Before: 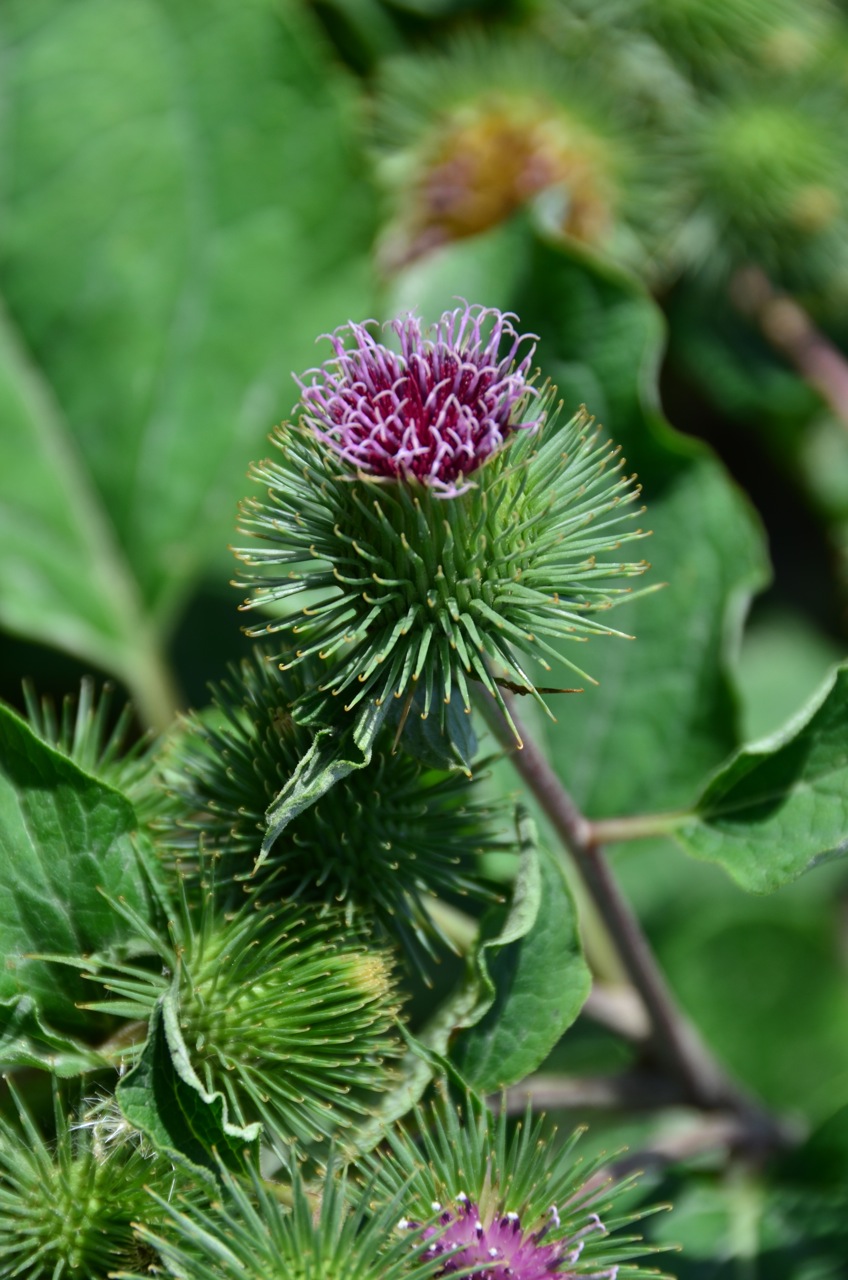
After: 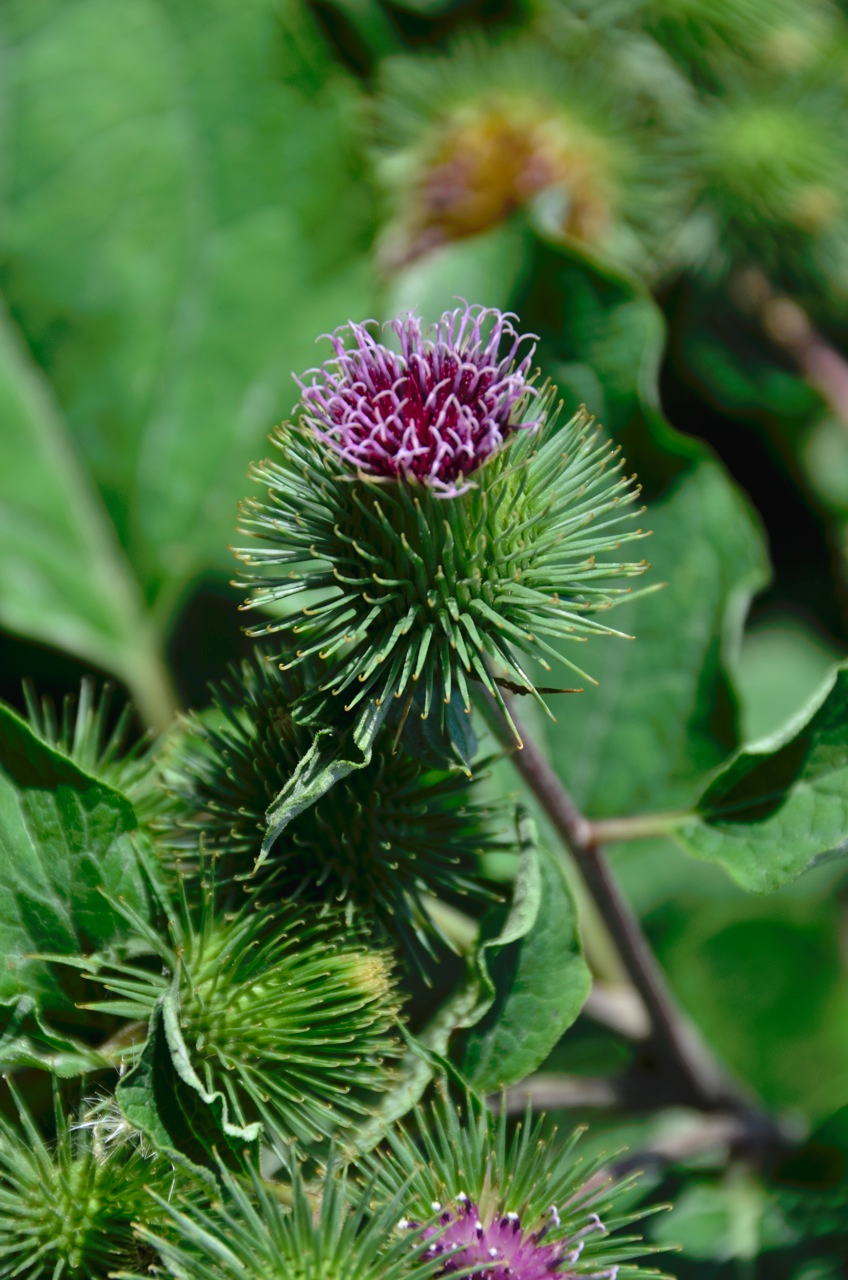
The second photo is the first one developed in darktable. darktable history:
tone curve: curves: ch0 [(0, 0) (0.003, 0.026) (0.011, 0.024) (0.025, 0.022) (0.044, 0.031) (0.069, 0.067) (0.1, 0.094) (0.136, 0.102) (0.177, 0.14) (0.224, 0.189) (0.277, 0.238) (0.335, 0.325) (0.399, 0.379) (0.468, 0.453) (0.543, 0.528) (0.623, 0.609) (0.709, 0.695) (0.801, 0.793) (0.898, 0.898) (1, 1)], preserve colors none
